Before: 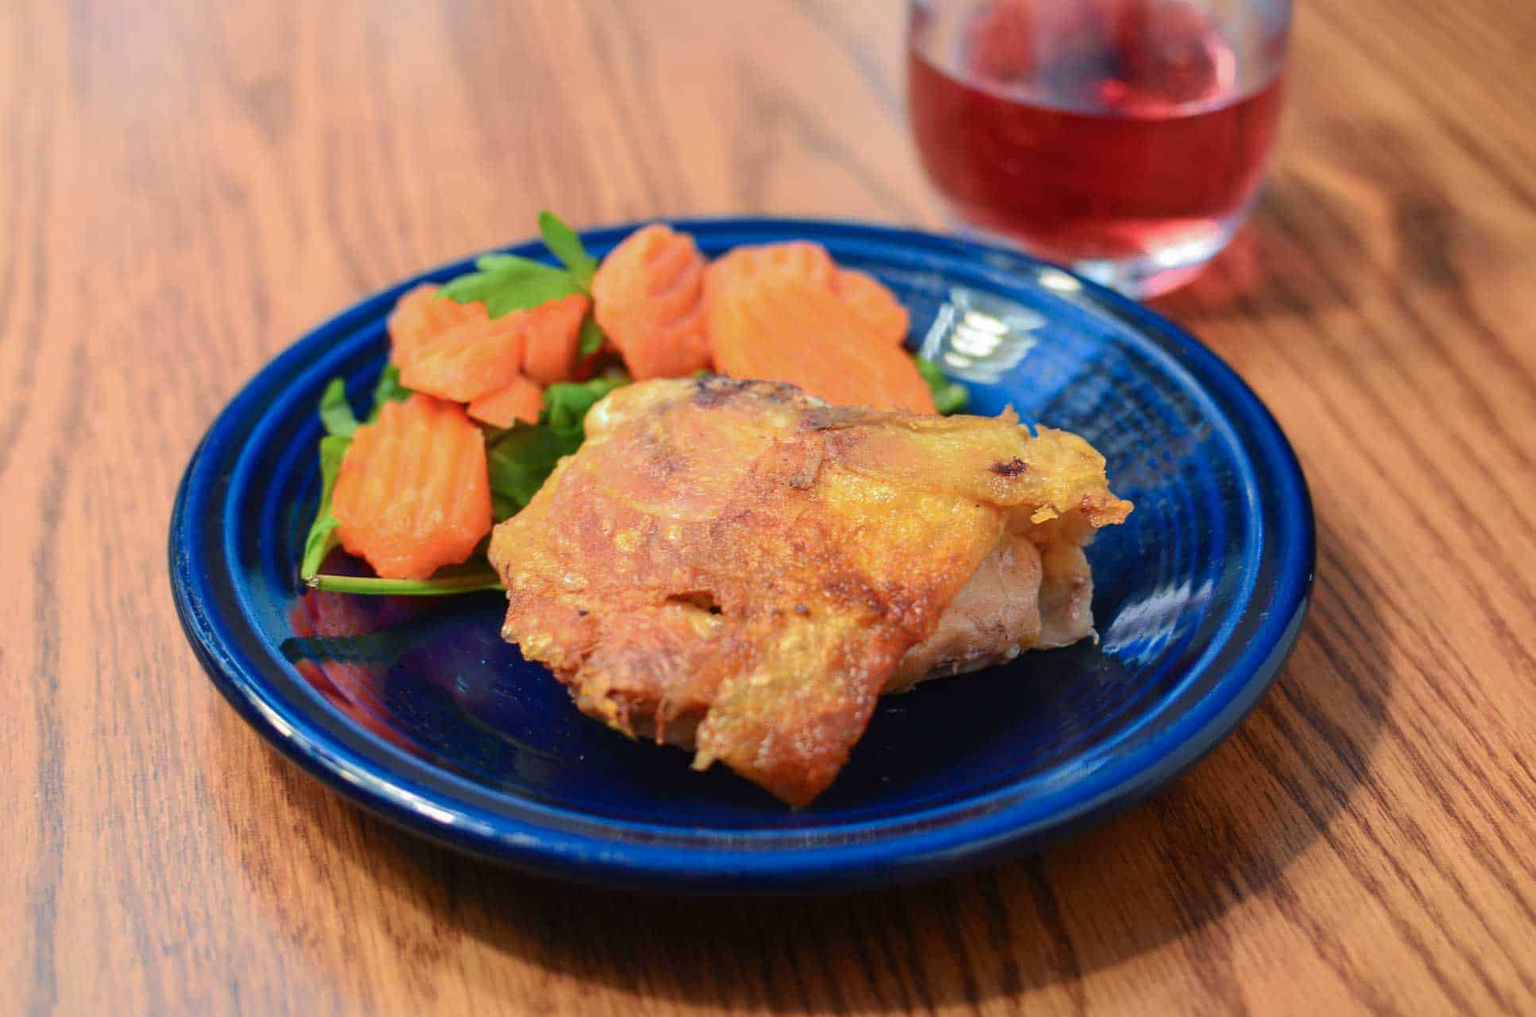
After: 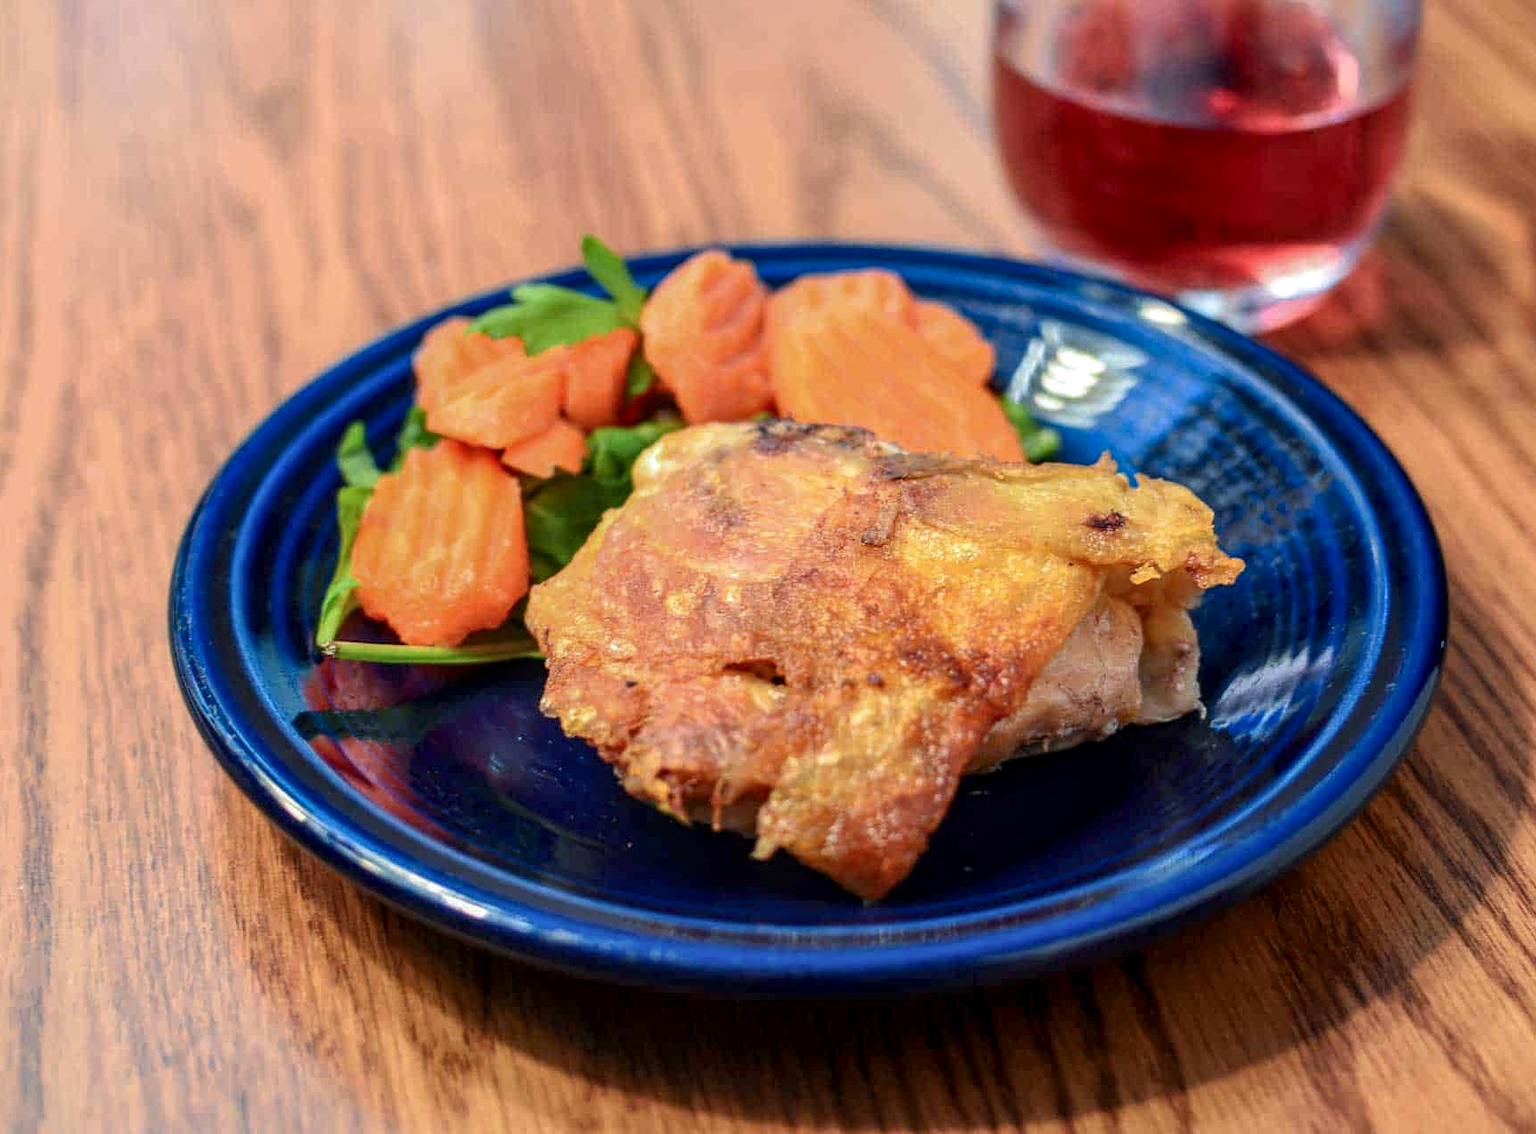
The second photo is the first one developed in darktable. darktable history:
crop and rotate: left 1.141%, right 9.196%
local contrast: highlights 62%, detail 143%, midtone range 0.43
